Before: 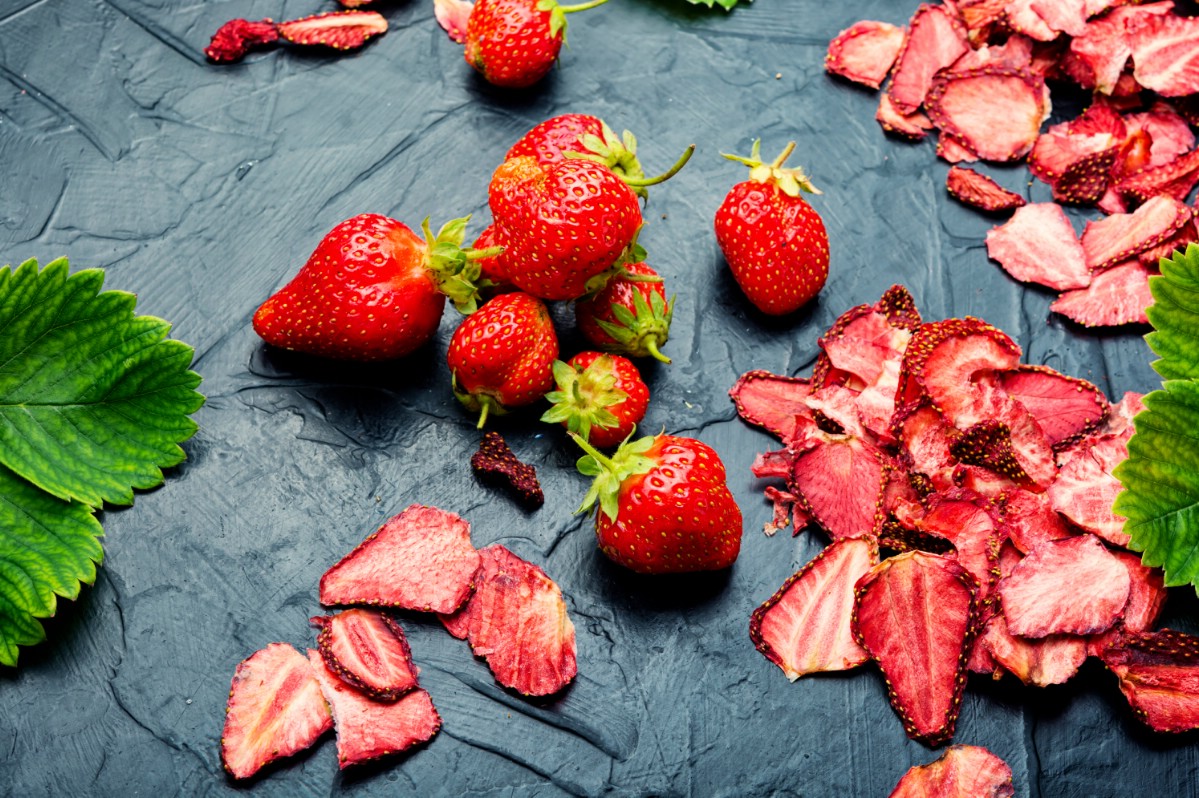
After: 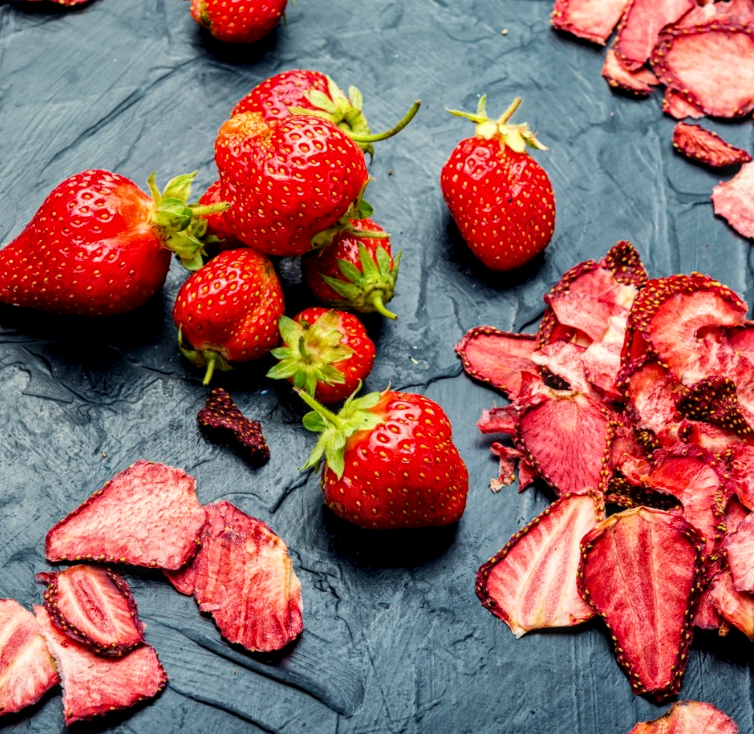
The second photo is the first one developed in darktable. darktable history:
local contrast: on, module defaults
crop and rotate: left 22.855%, top 5.629%, right 14.232%, bottom 2.282%
